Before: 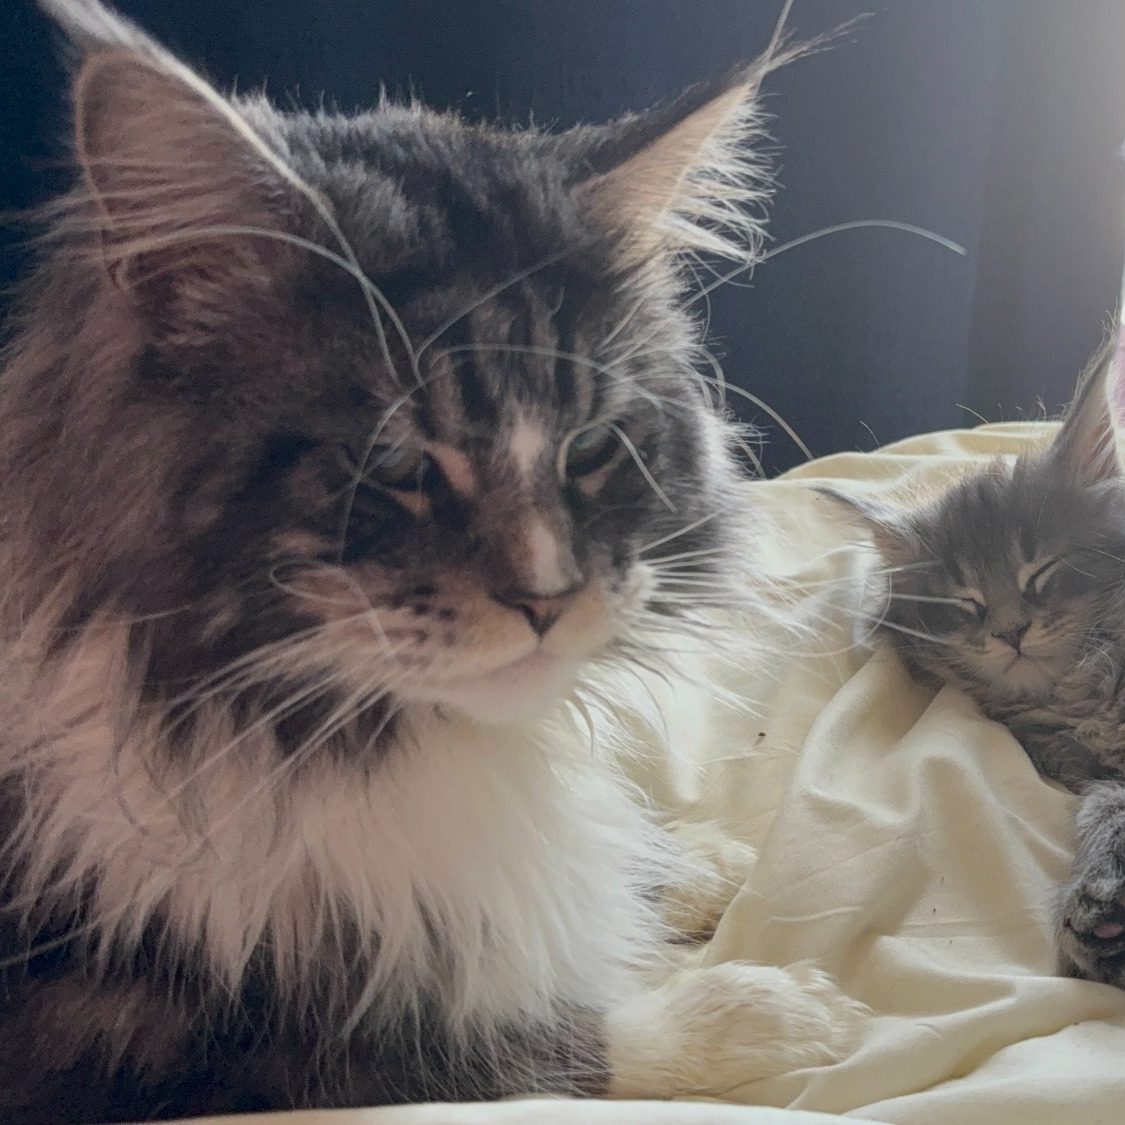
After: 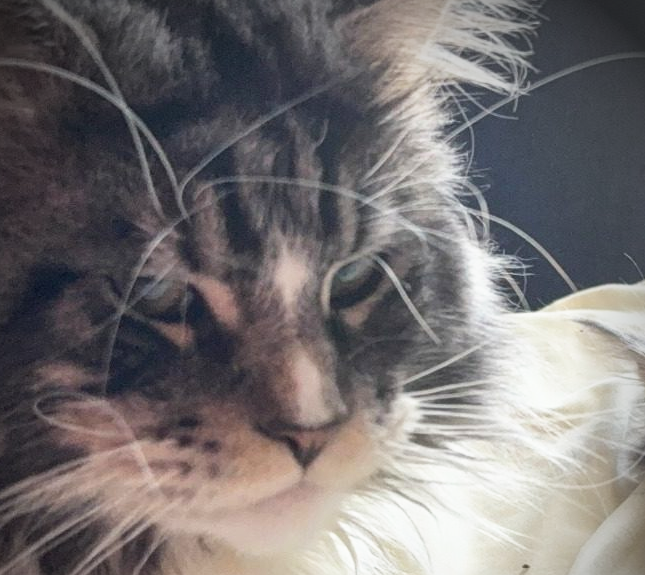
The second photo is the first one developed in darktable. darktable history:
base curve: curves: ch0 [(0, 0) (0.557, 0.834) (1, 1)], preserve colors none
local contrast: mode bilateral grid, contrast 20, coarseness 49, detail 119%, midtone range 0.2
vignetting: fall-off radius 61.19%, brightness -0.878, center (-0.03, 0.242)
crop: left 21.059%, top 15.013%, right 21.547%, bottom 33.852%
